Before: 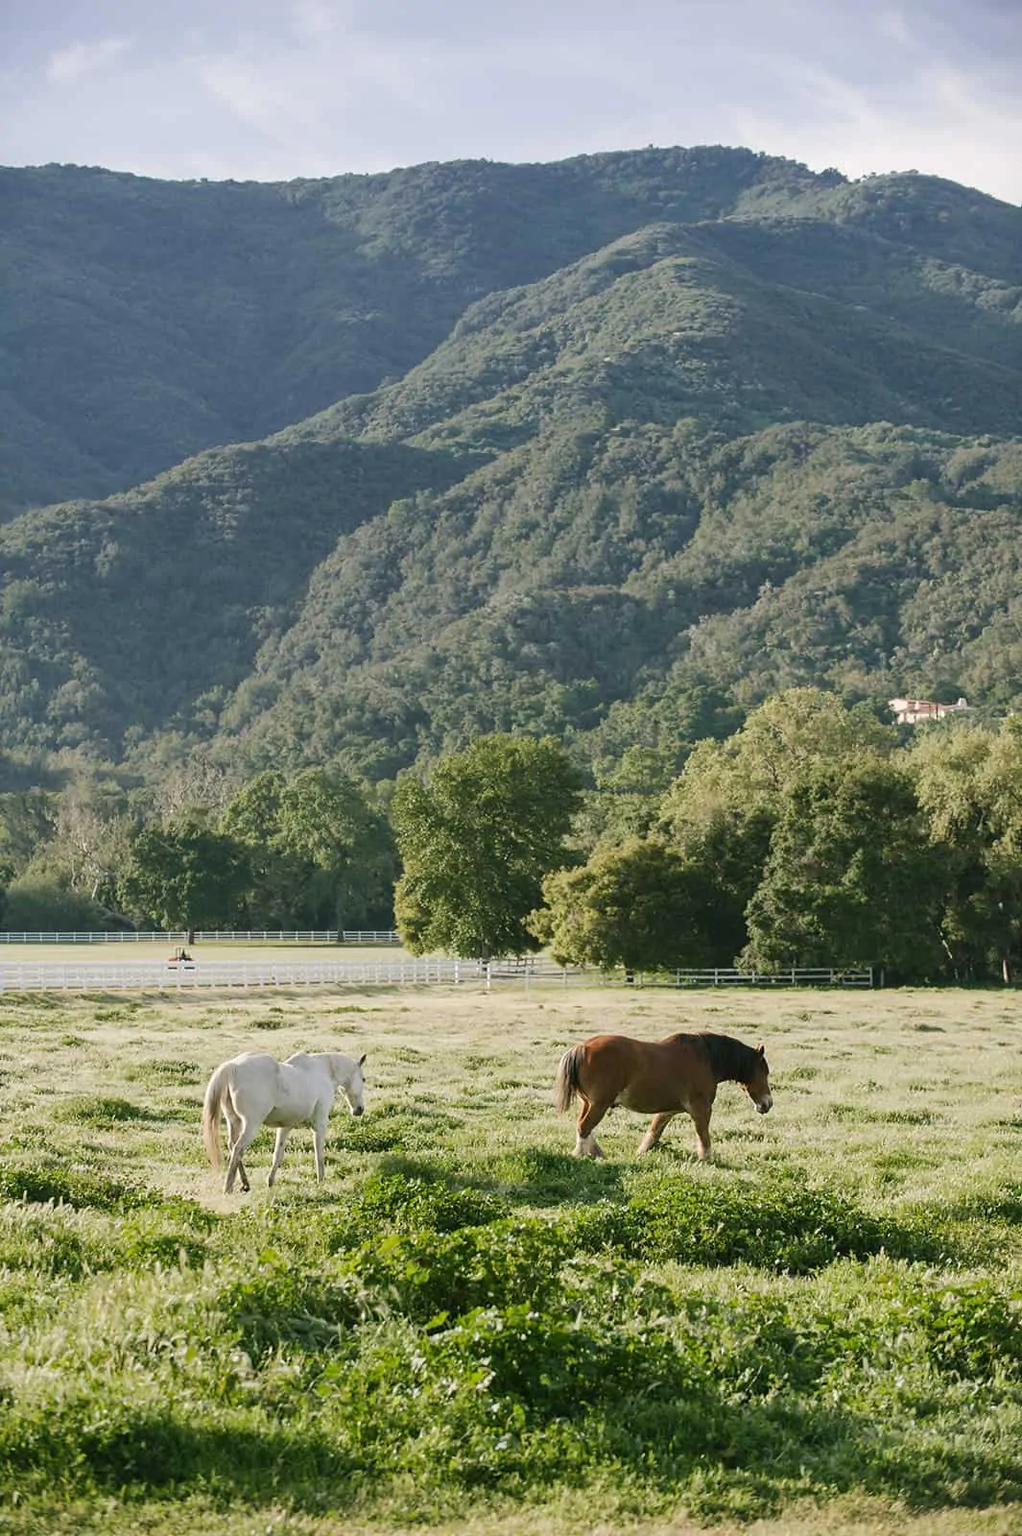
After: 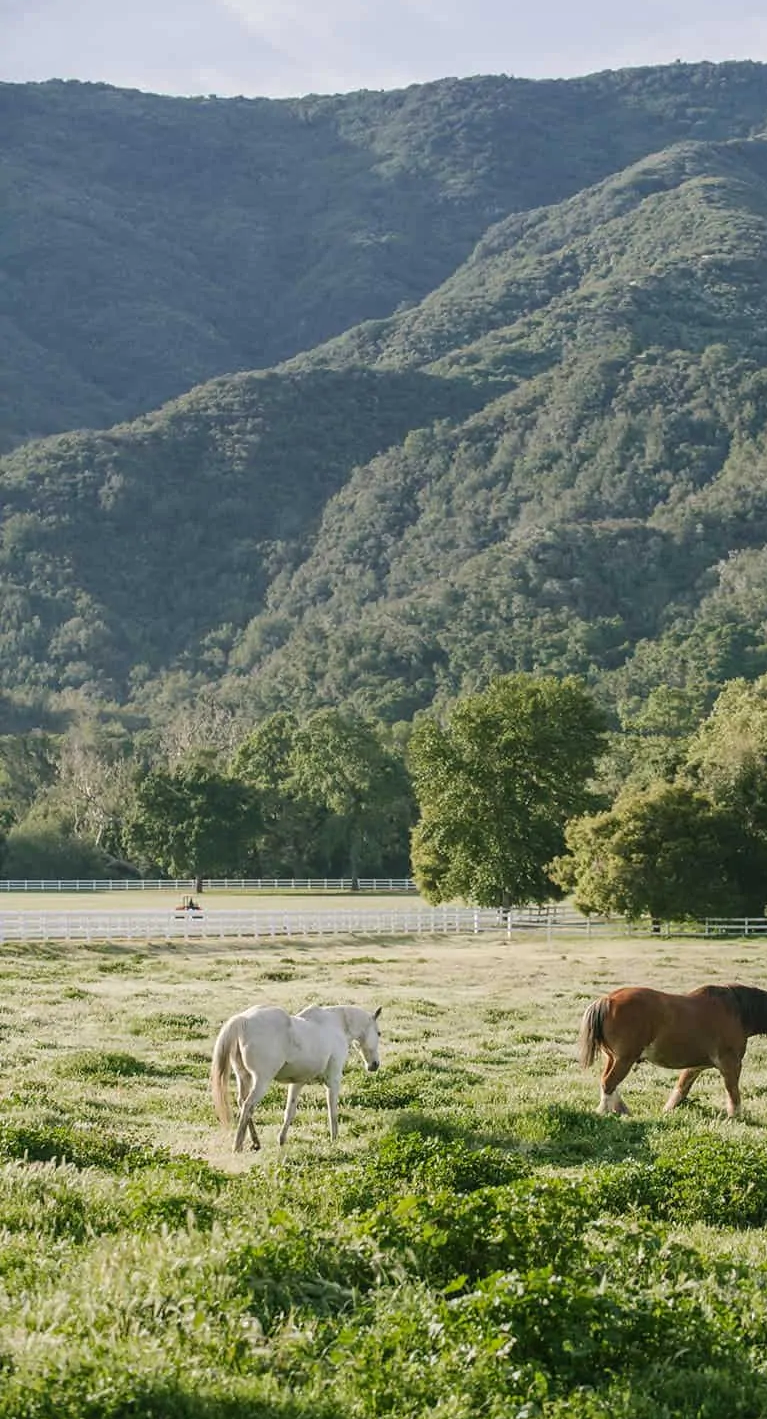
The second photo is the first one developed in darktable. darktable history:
crop: top 5.748%, right 27.906%, bottom 5.548%
local contrast: detail 113%
